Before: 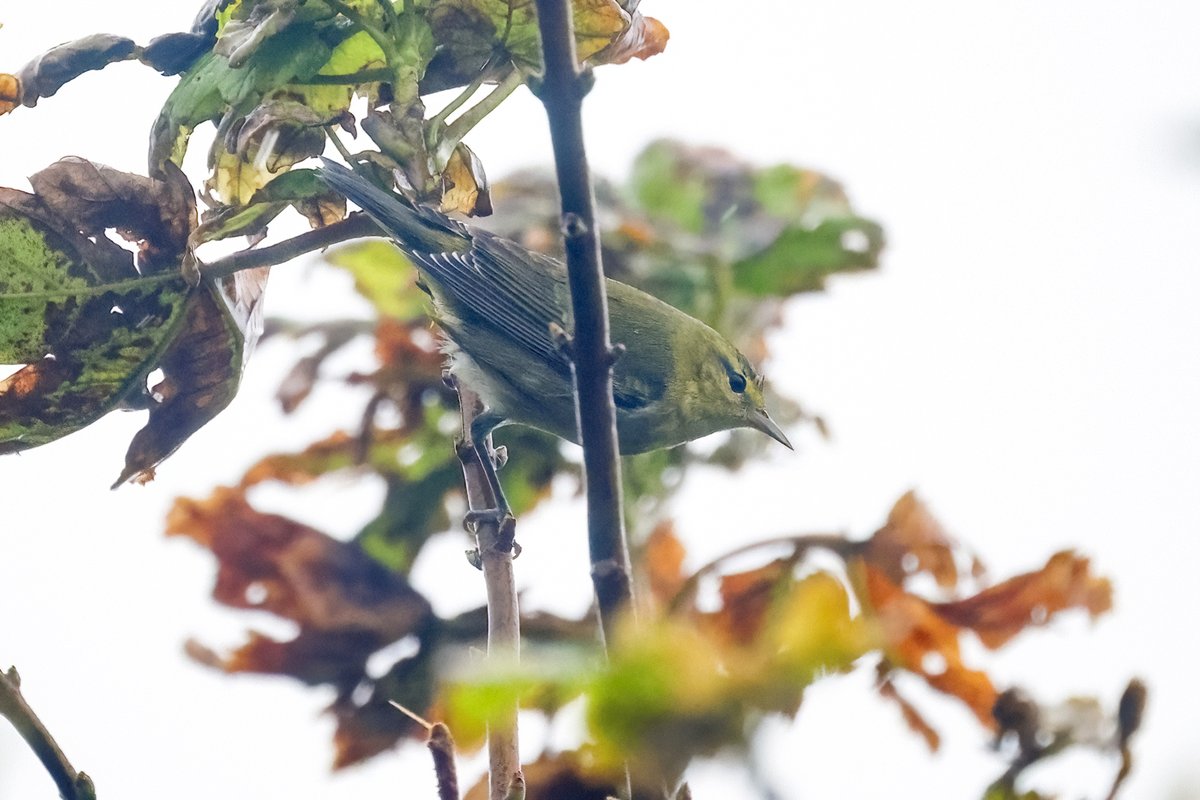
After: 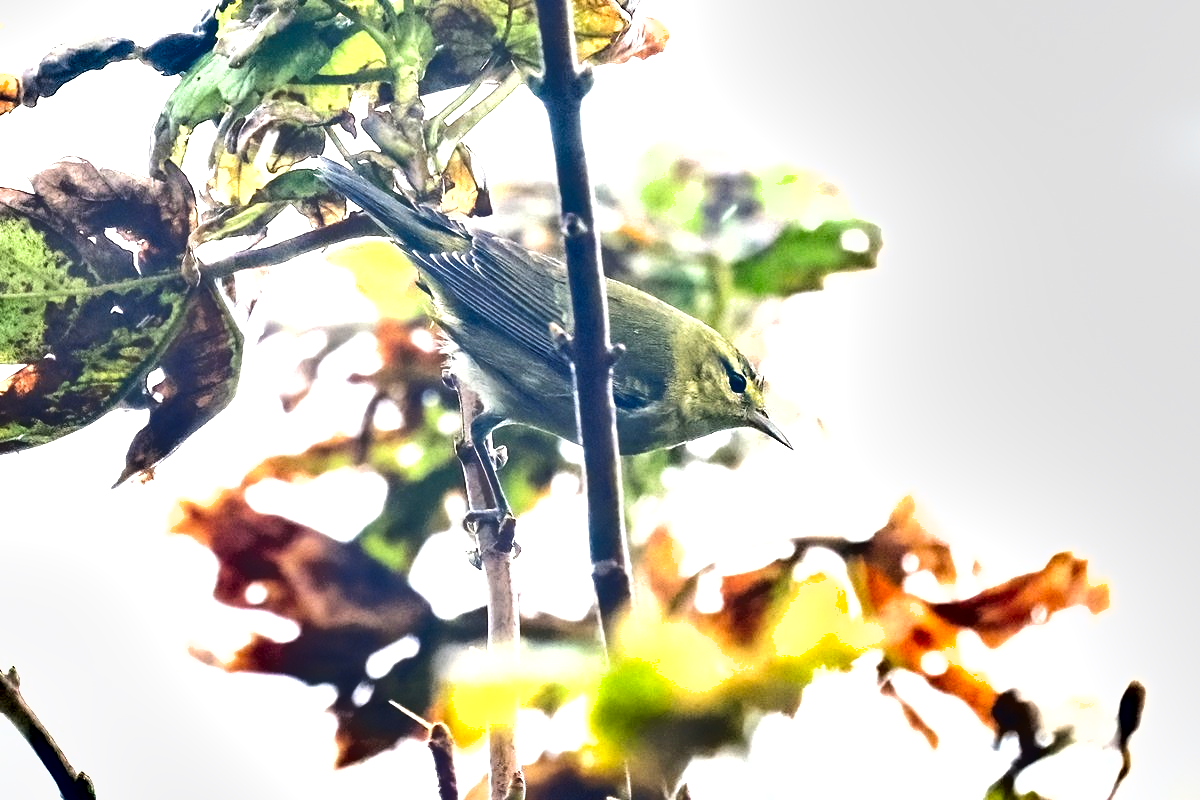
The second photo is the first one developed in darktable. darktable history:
shadows and highlights: shadows 49, highlights -41, soften with gaussian
exposure: black level correction 0, exposure 1 EV, compensate exposure bias true, compensate highlight preservation false
tone equalizer: -8 EV -0.417 EV, -7 EV -0.389 EV, -6 EV -0.333 EV, -5 EV -0.222 EV, -3 EV 0.222 EV, -2 EV 0.333 EV, -1 EV 0.389 EV, +0 EV 0.417 EV, edges refinement/feathering 500, mask exposure compensation -1.57 EV, preserve details no
